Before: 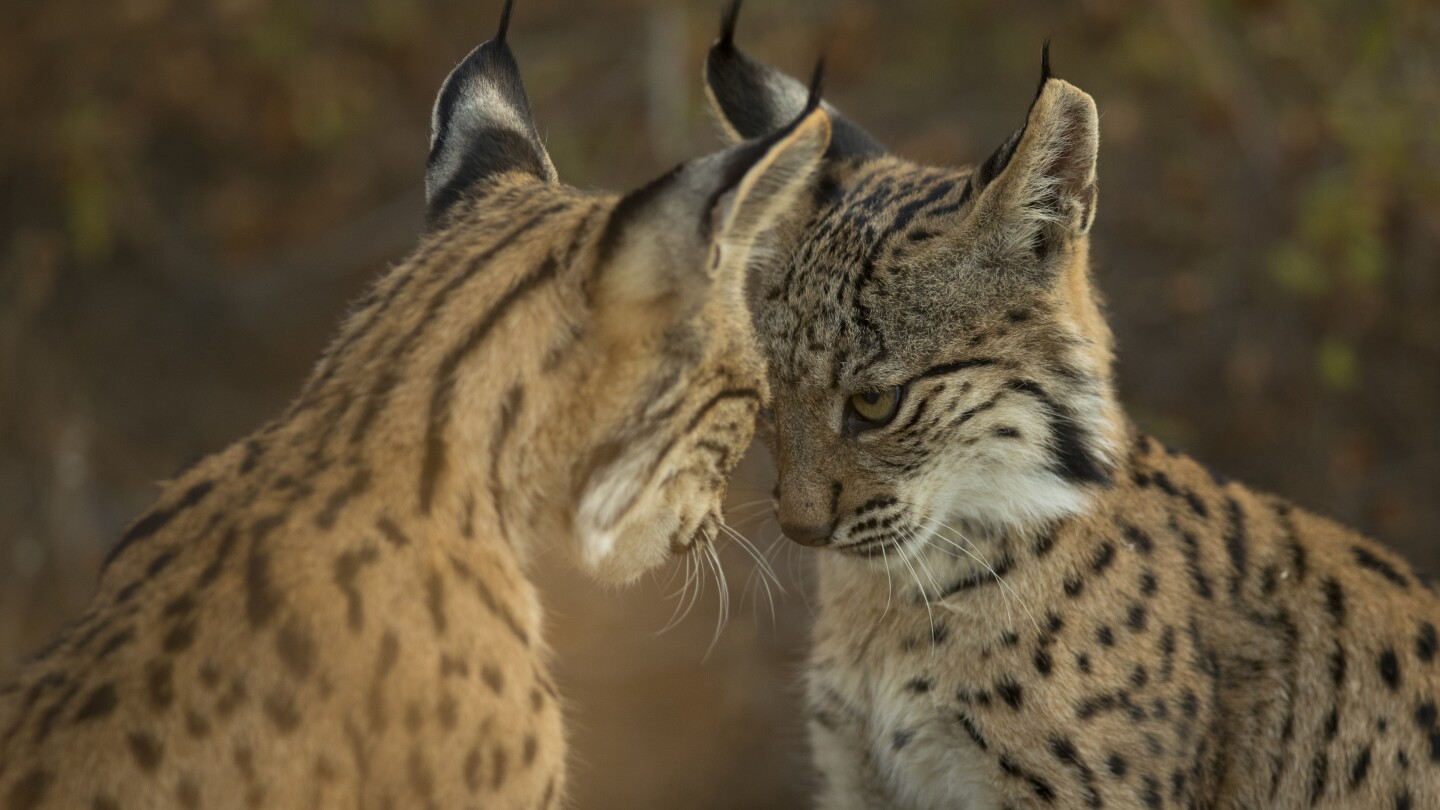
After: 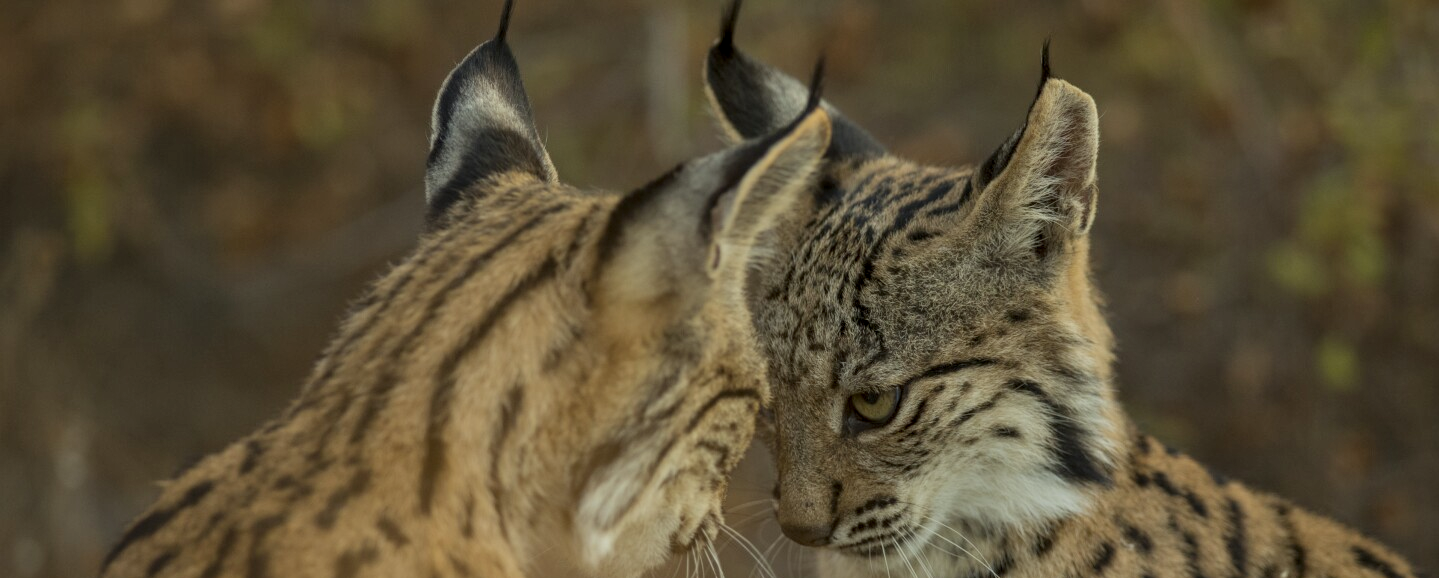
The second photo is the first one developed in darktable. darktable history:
local contrast: on, module defaults
color correction: highlights a* -2.68, highlights b* 2.57
tone equalizer: -8 EV 0.25 EV, -7 EV 0.417 EV, -6 EV 0.417 EV, -5 EV 0.25 EV, -3 EV -0.25 EV, -2 EV -0.417 EV, -1 EV -0.417 EV, +0 EV -0.25 EV, edges refinement/feathering 500, mask exposure compensation -1.57 EV, preserve details guided filter
crop: bottom 28.576%
